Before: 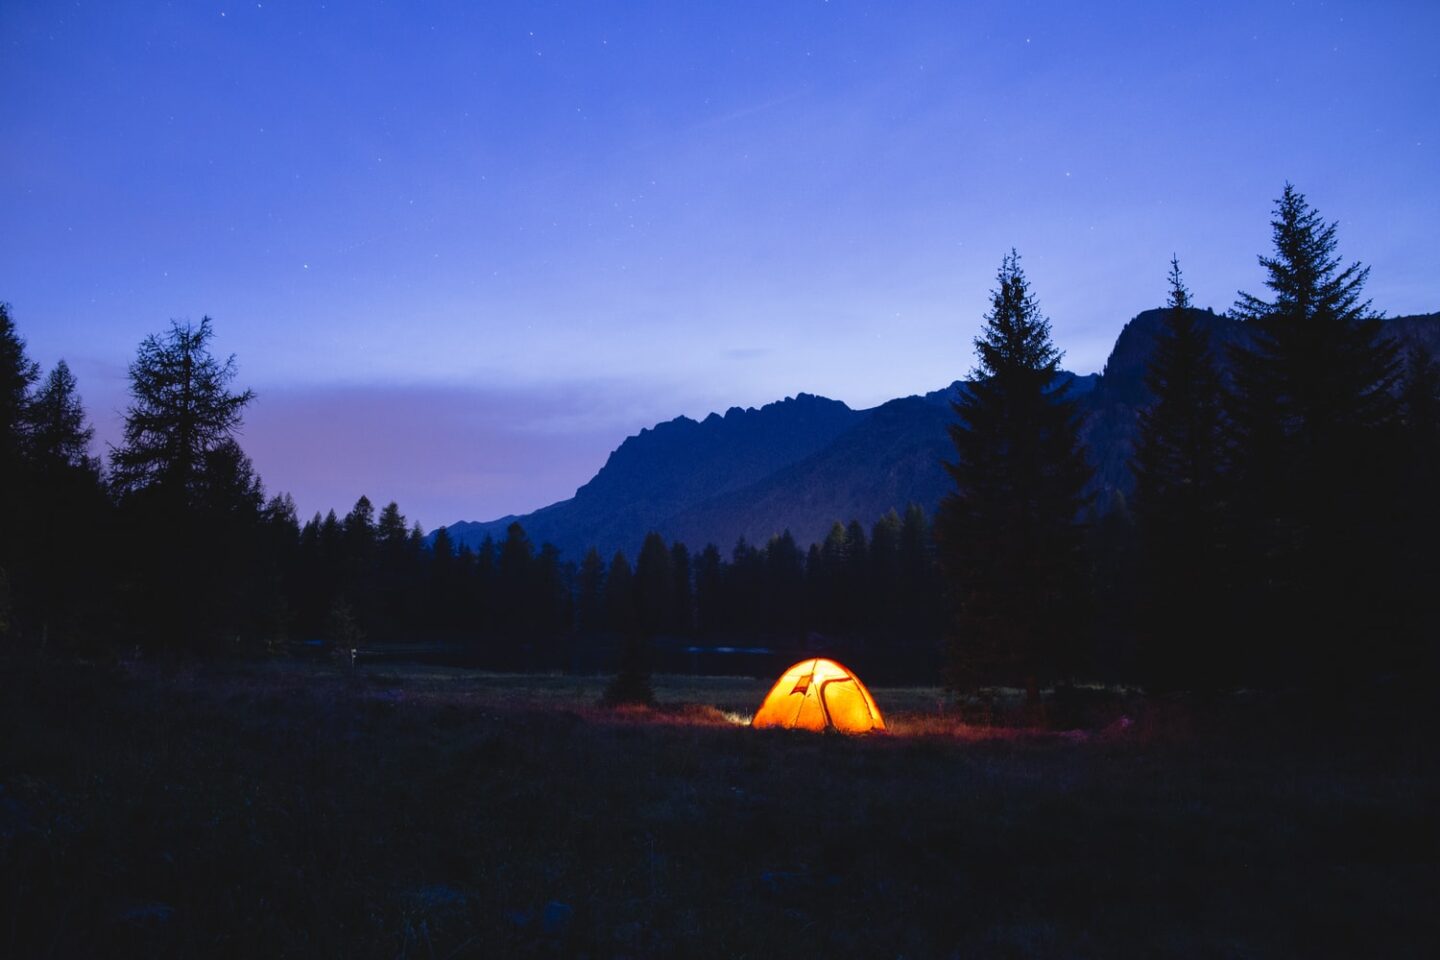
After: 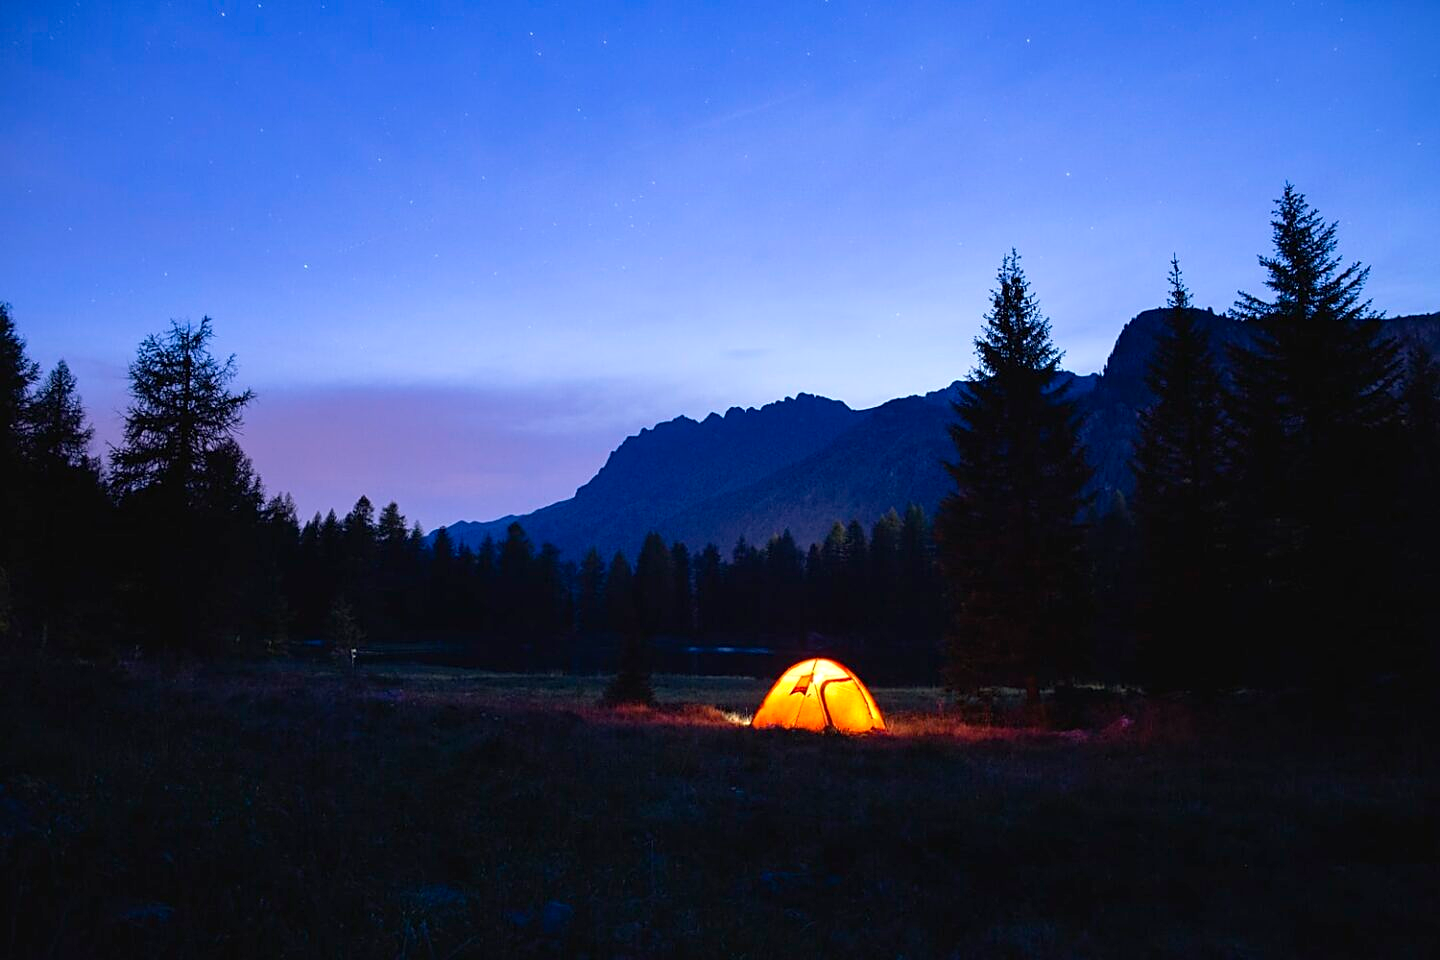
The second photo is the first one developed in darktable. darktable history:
sharpen: on, module defaults
exposure: black level correction 0.001, exposure 0.192 EV, compensate highlight preservation false
